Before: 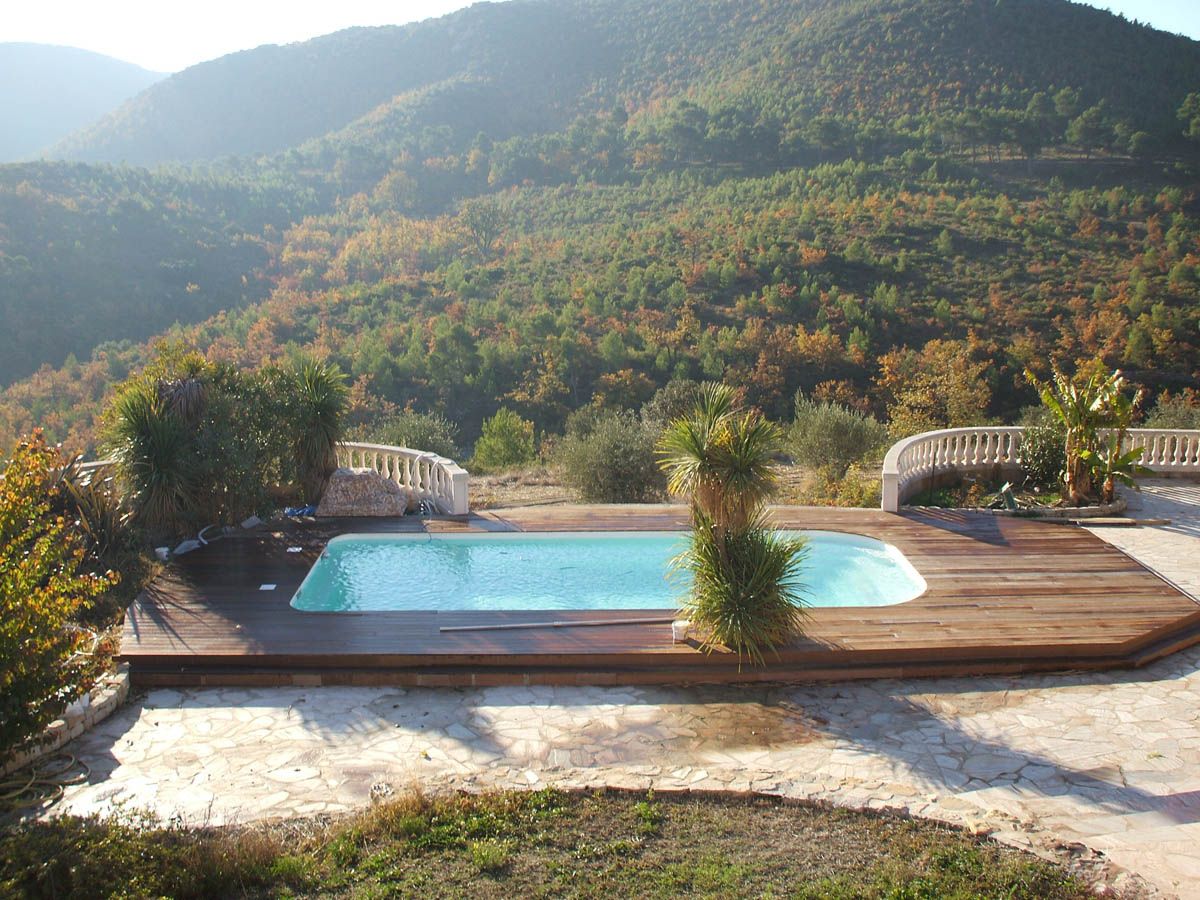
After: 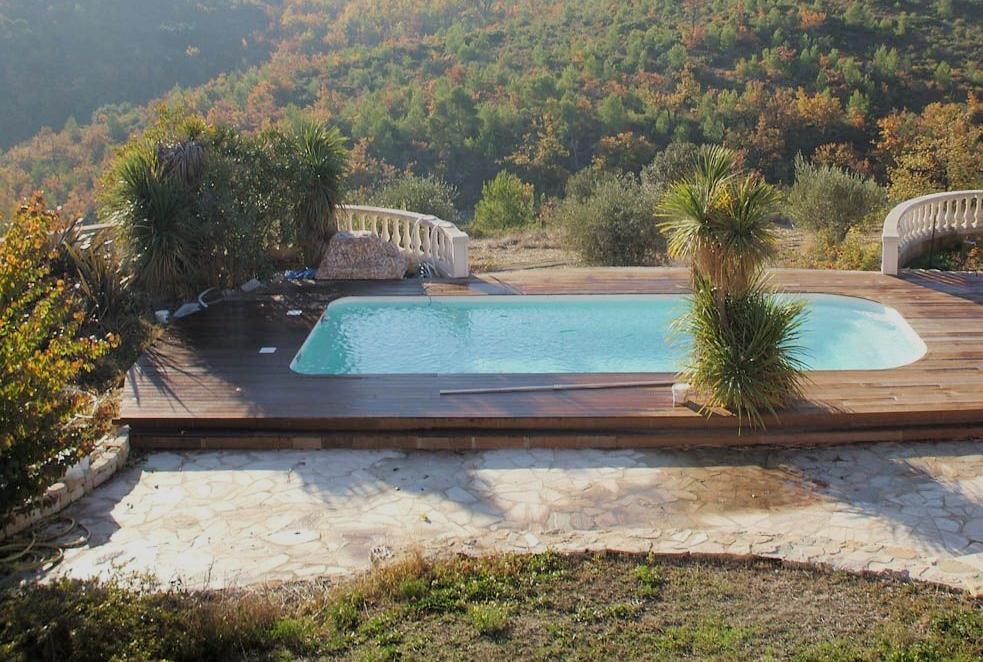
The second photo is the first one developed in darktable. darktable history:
crop: top 26.386%, right 18.06%
filmic rgb: middle gray luminance 18.29%, black relative exposure -8.91 EV, white relative exposure 3.71 EV, threshold 3.05 EV, target black luminance 0%, hardness 4.83, latitude 68.2%, contrast 0.959, highlights saturation mix 19.42%, shadows ↔ highlights balance 22.14%, enable highlight reconstruction true
